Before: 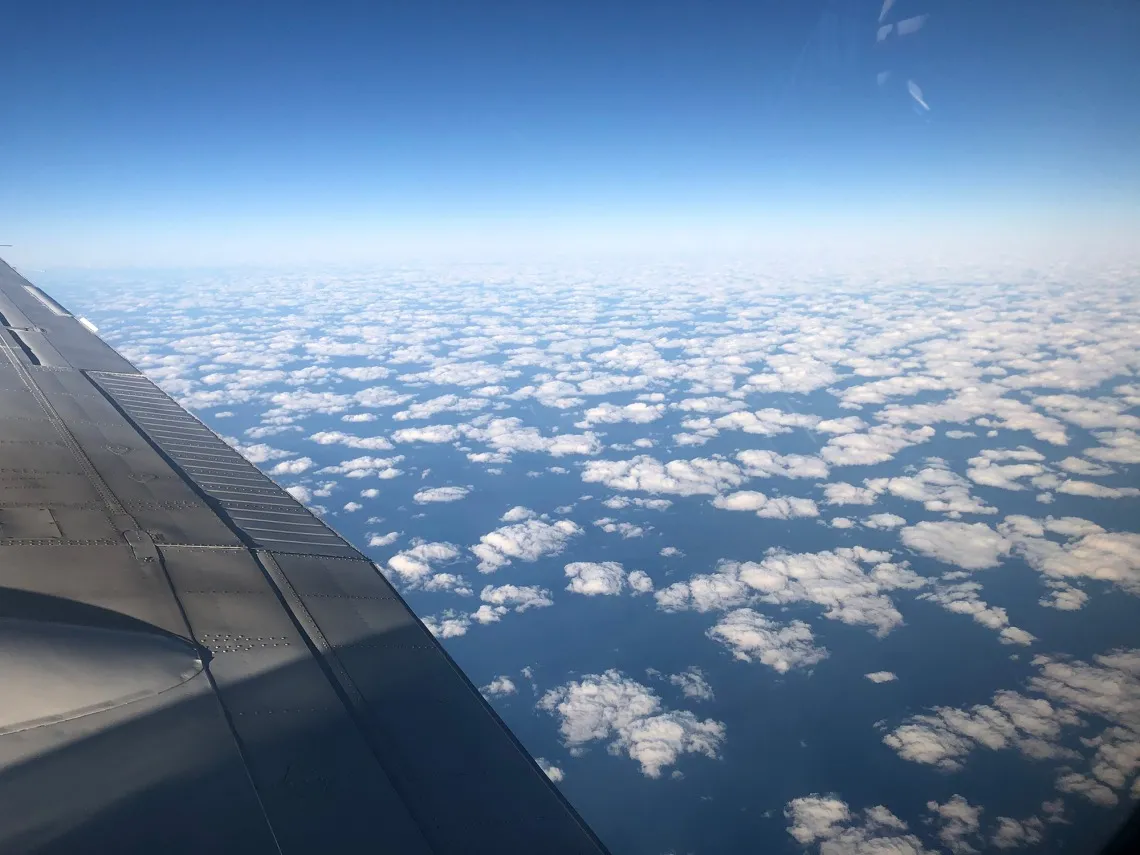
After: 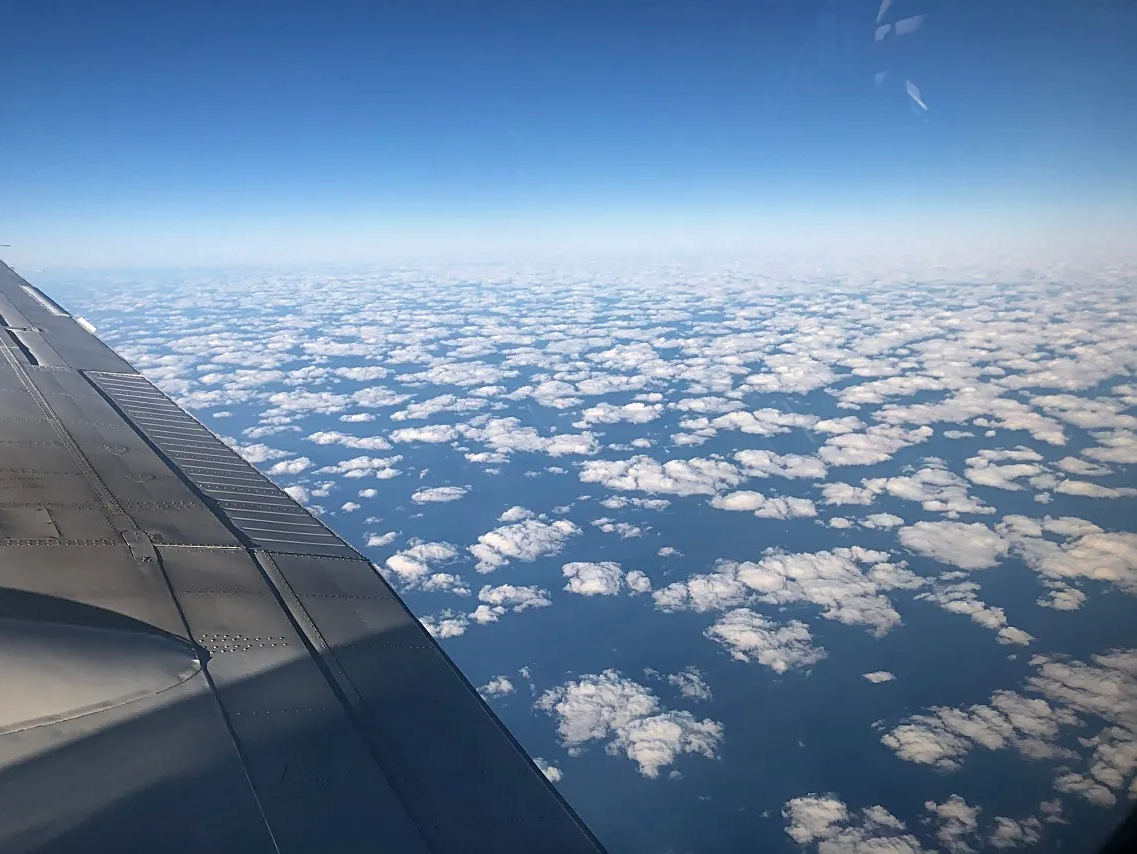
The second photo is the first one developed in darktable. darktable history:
shadows and highlights: shadows 43.49, white point adjustment -1.43, soften with gaussian
crop and rotate: left 0.178%, bottom 0.011%
tone equalizer: on, module defaults
sharpen: radius 1.956
